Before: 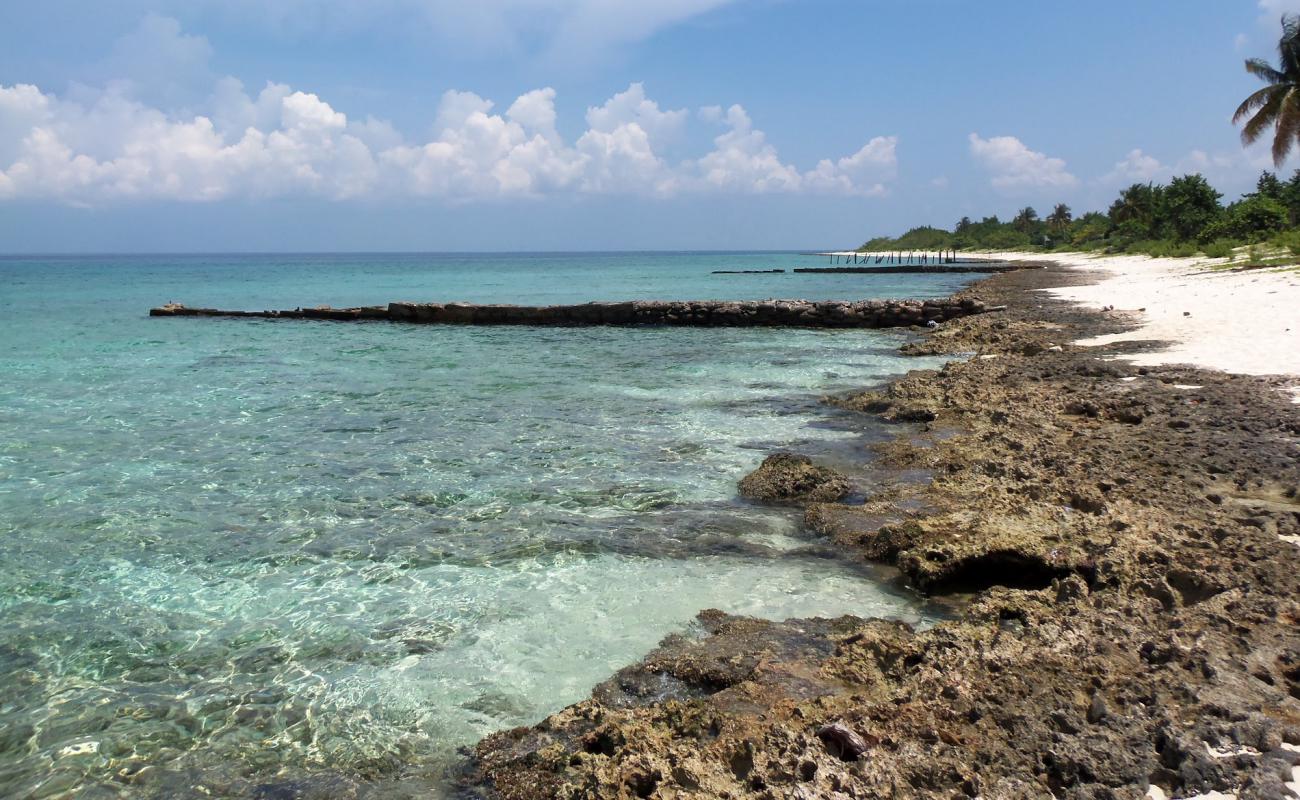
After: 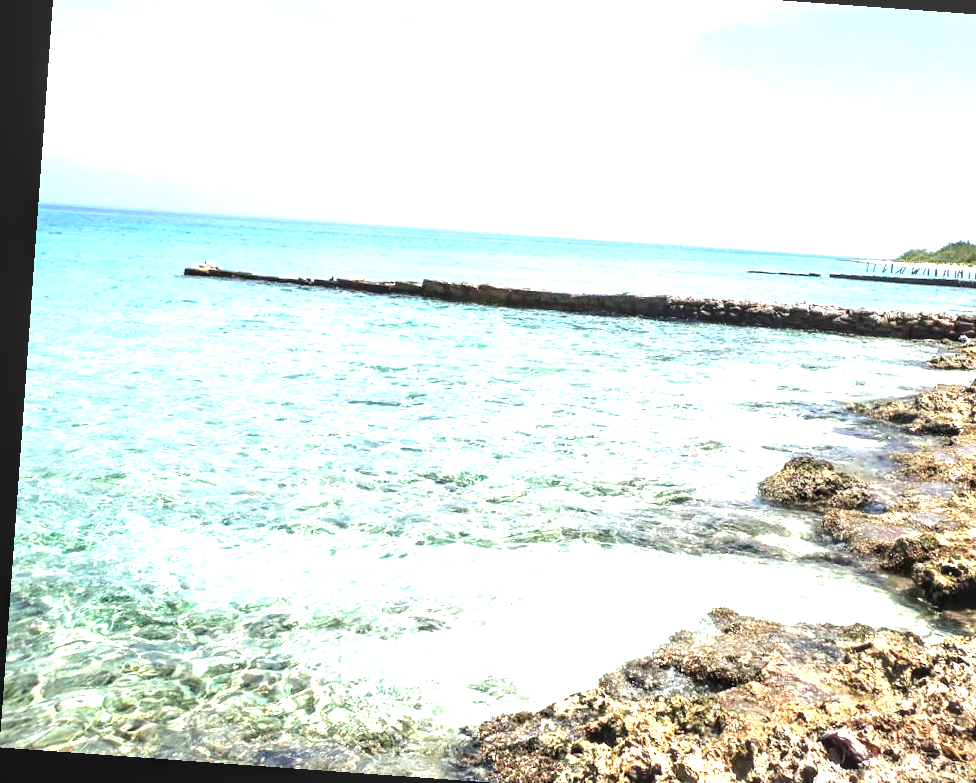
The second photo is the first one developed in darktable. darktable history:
rotate and perspective: rotation 4.1°, automatic cropping off
crop: top 5.803%, right 27.864%, bottom 5.804%
tone equalizer: -8 EV -0.75 EV, -7 EV -0.7 EV, -6 EV -0.6 EV, -5 EV -0.4 EV, -3 EV 0.4 EV, -2 EV 0.6 EV, -1 EV 0.7 EV, +0 EV 0.75 EV, edges refinement/feathering 500, mask exposure compensation -1.57 EV, preserve details no
exposure: black level correction 0, exposure 1.5 EV, compensate exposure bias true, compensate highlight preservation false
local contrast: detail 130%
